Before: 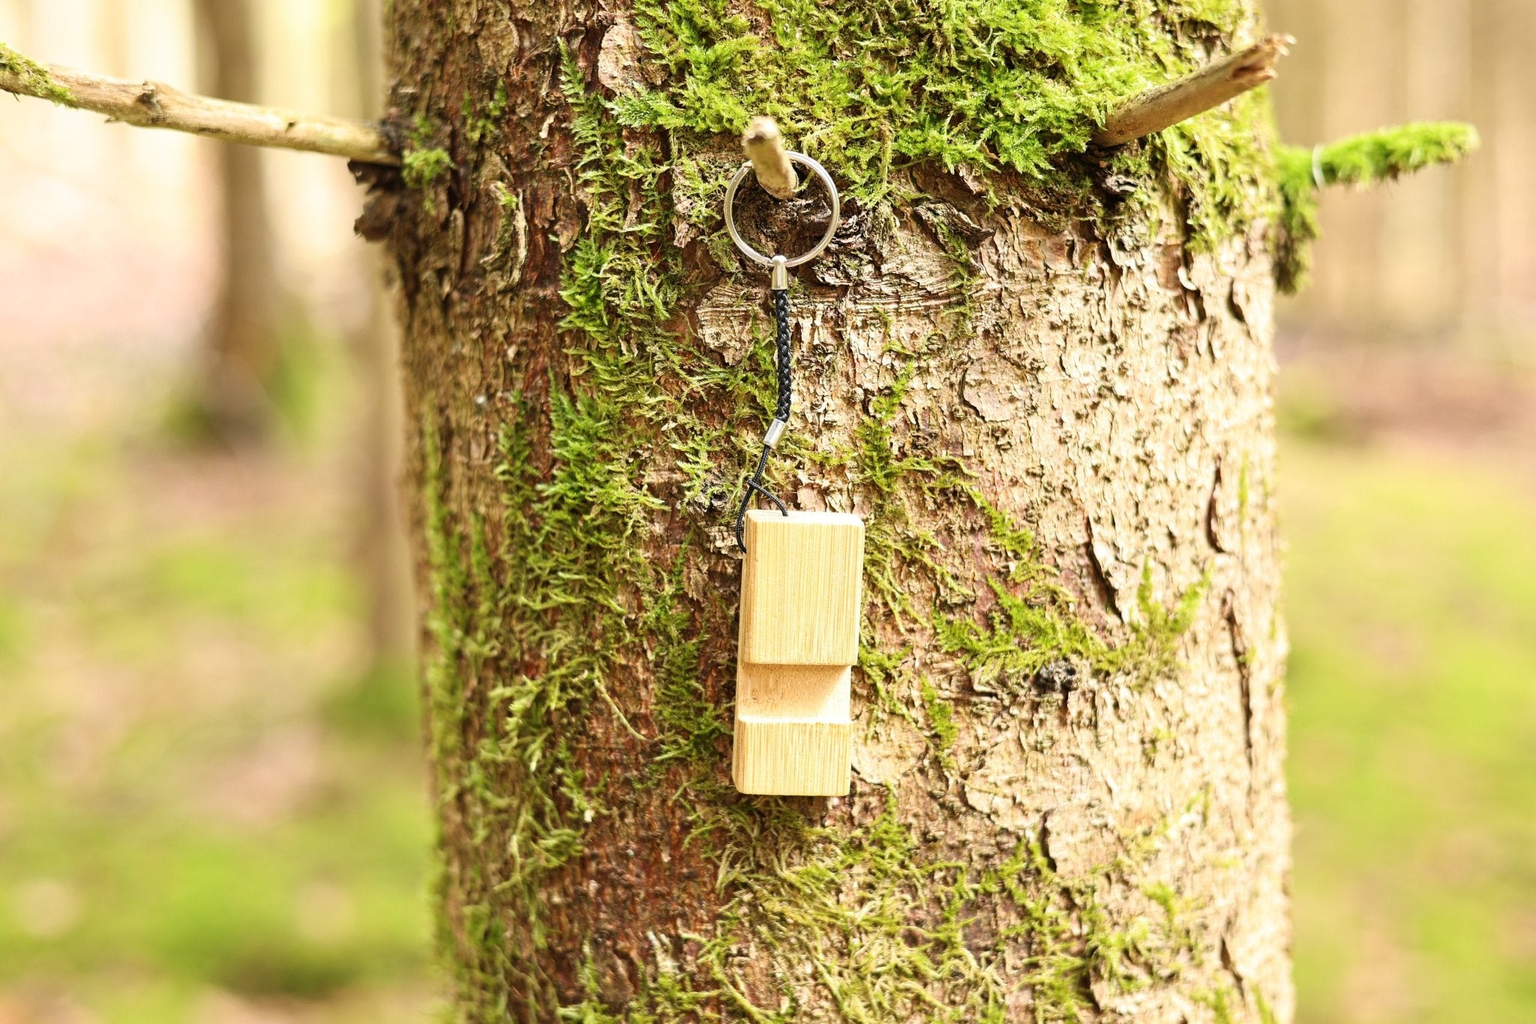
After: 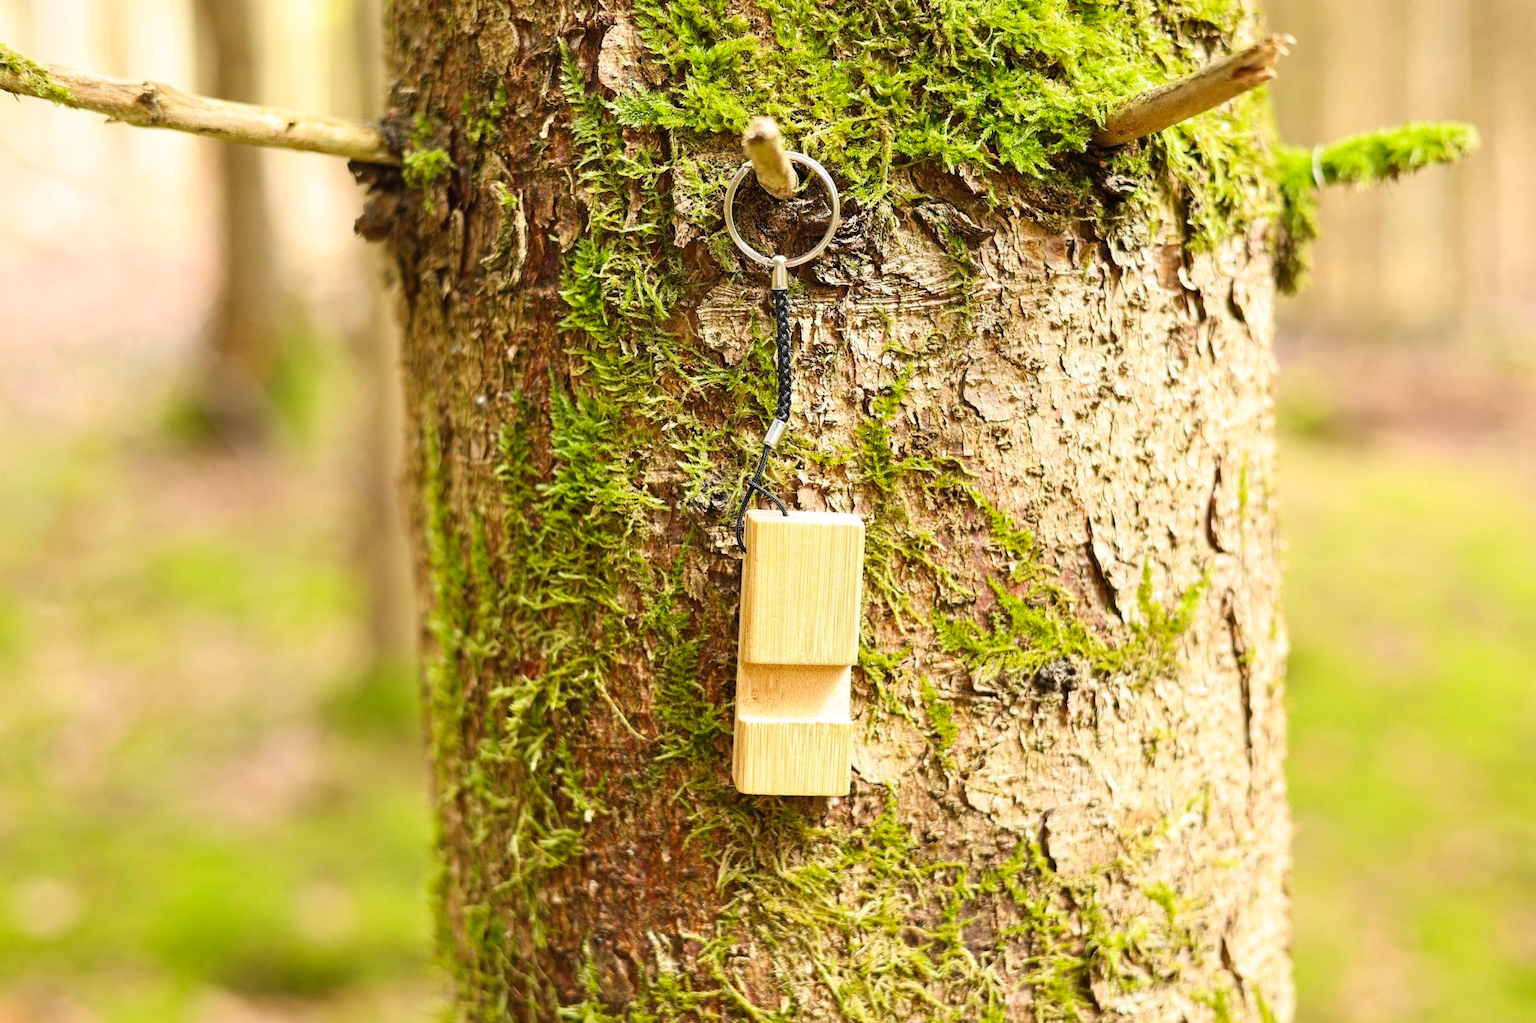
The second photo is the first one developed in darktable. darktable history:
color balance rgb: highlights gain › chroma 0.104%, highlights gain › hue 332.55°, perceptual saturation grading › global saturation 15.092%
